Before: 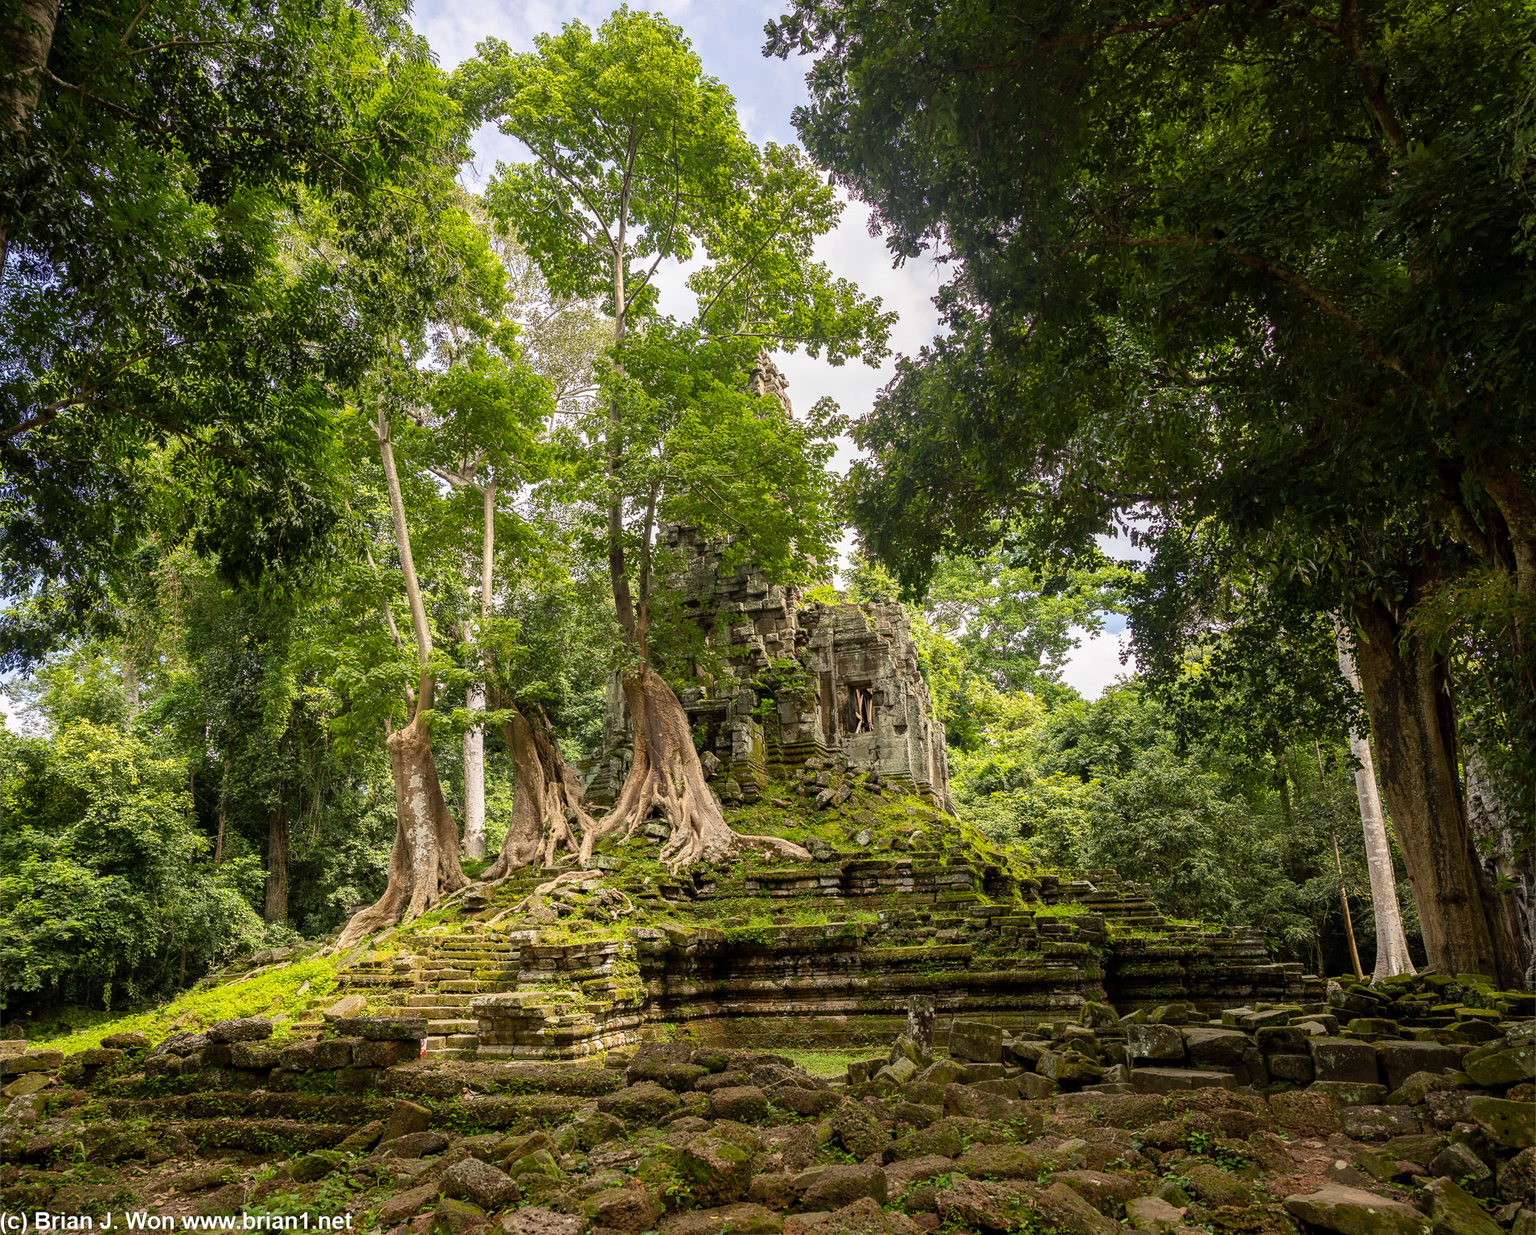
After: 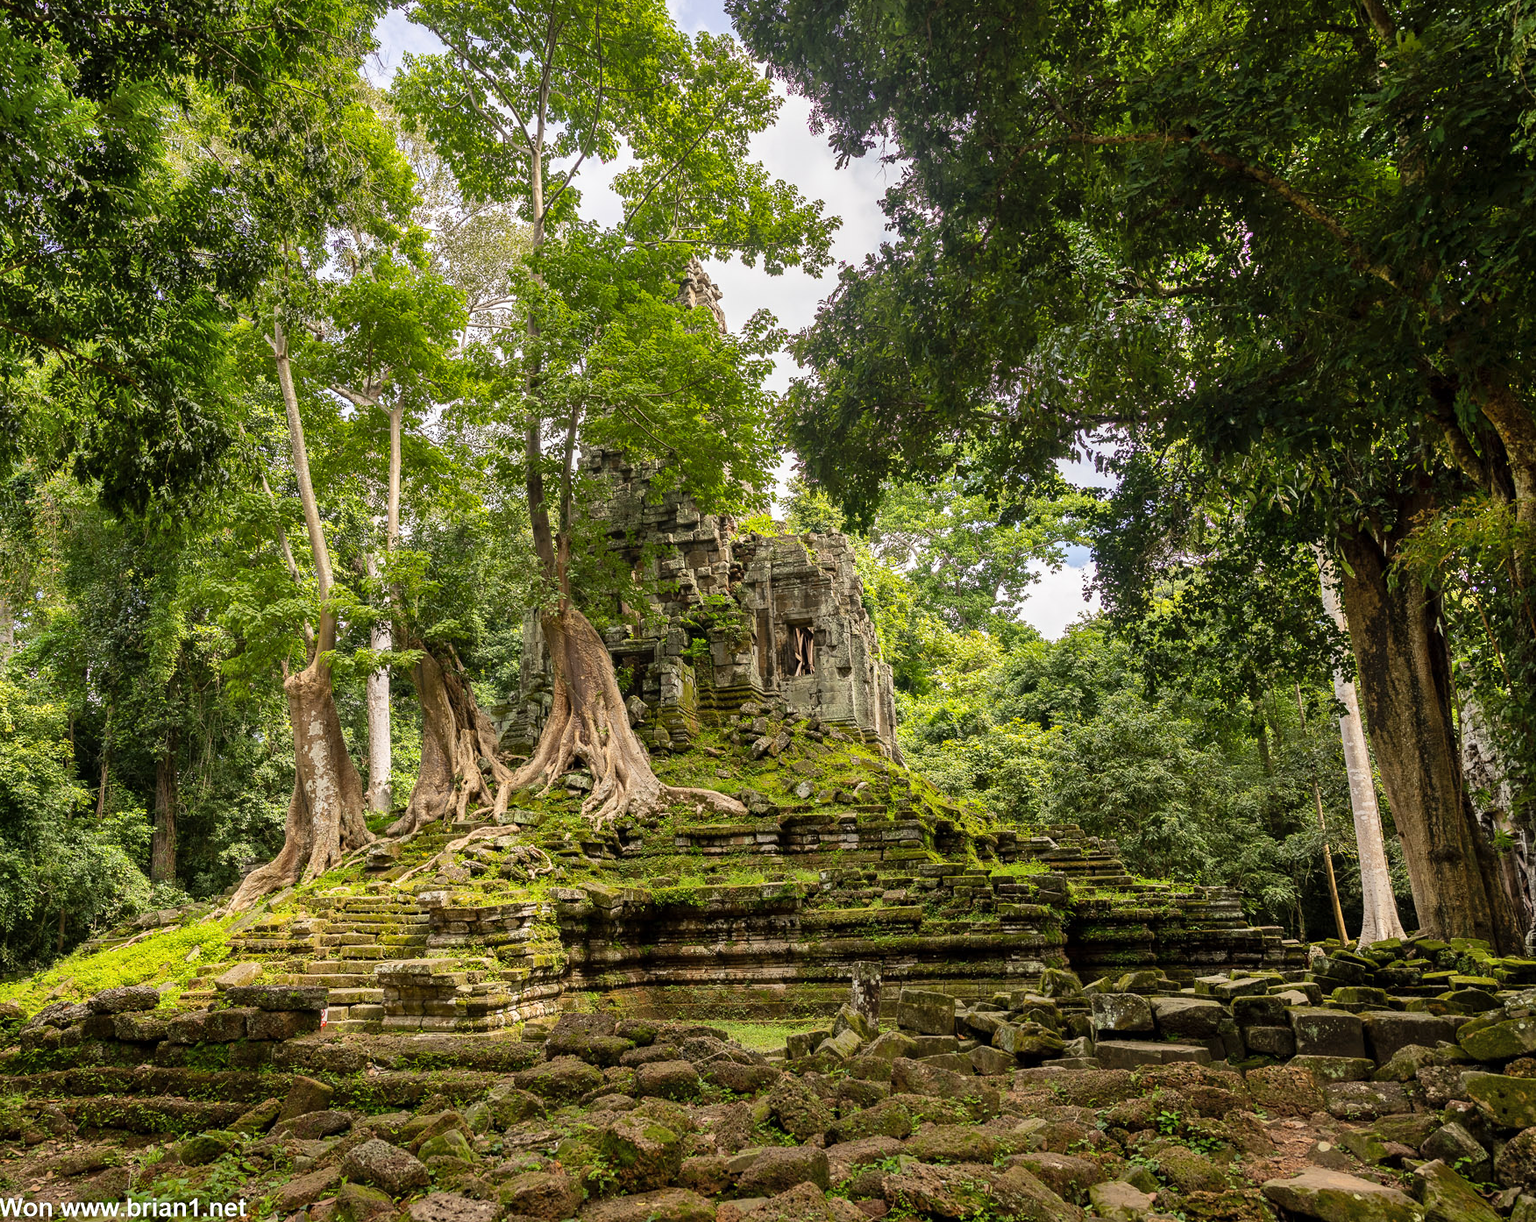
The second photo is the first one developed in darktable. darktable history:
crop and rotate: left 8.262%, top 9.226%
shadows and highlights: shadows 52.34, highlights -28.23, soften with gaussian
